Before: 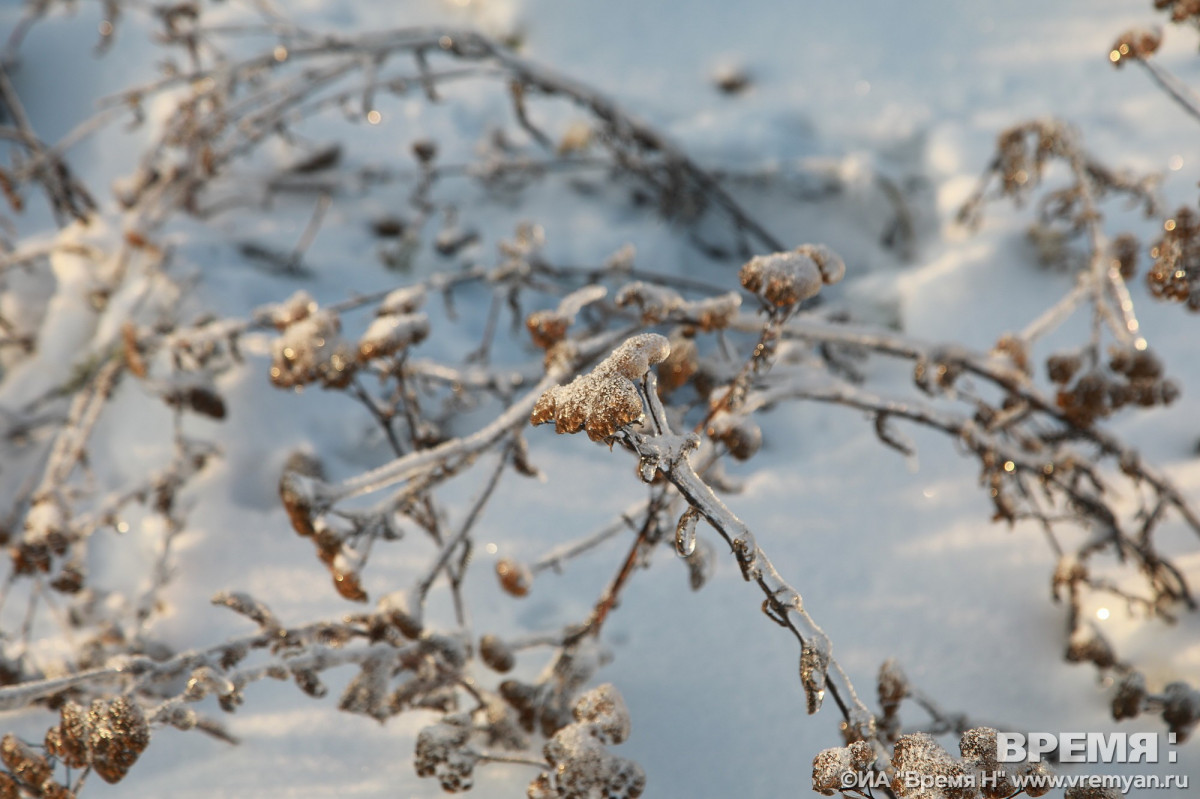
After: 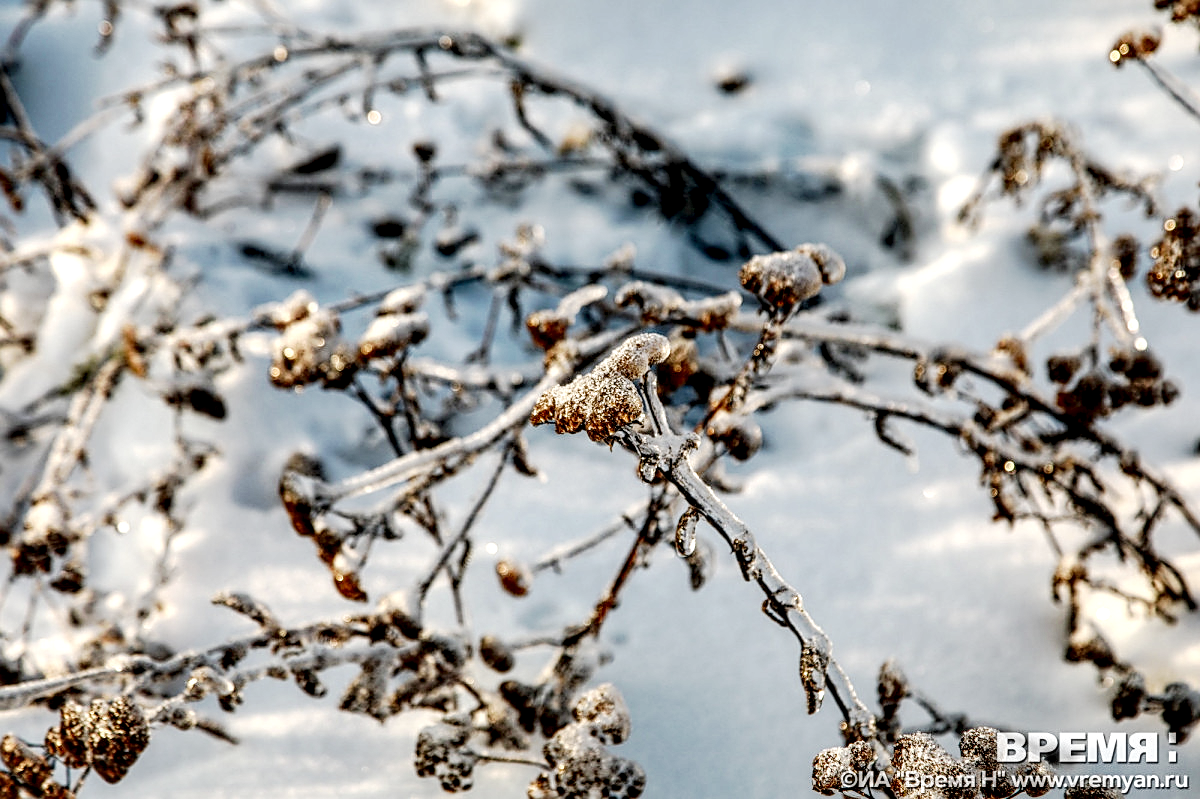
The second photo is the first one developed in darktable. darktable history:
sharpen: on, module defaults
local contrast: detail 203%
tone curve: curves: ch0 [(0, 0) (0.003, 0.018) (0.011, 0.021) (0.025, 0.028) (0.044, 0.039) (0.069, 0.05) (0.1, 0.06) (0.136, 0.081) (0.177, 0.117) (0.224, 0.161) (0.277, 0.226) (0.335, 0.315) (0.399, 0.421) (0.468, 0.53) (0.543, 0.627) (0.623, 0.726) (0.709, 0.789) (0.801, 0.859) (0.898, 0.924) (1, 1)], preserve colors none
